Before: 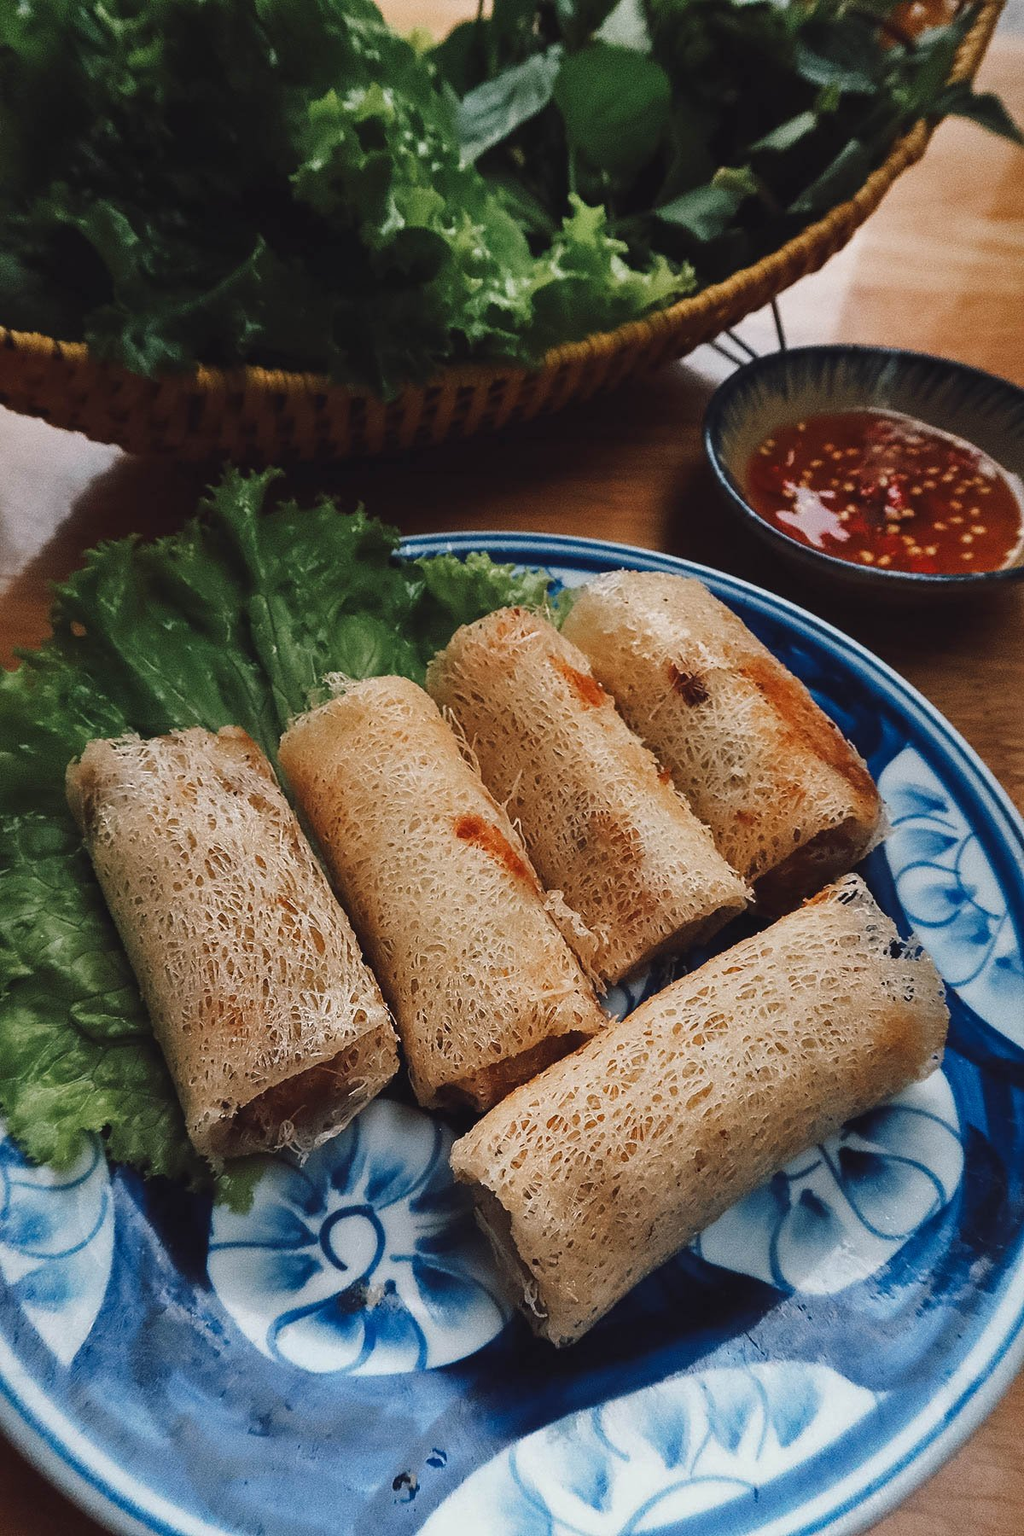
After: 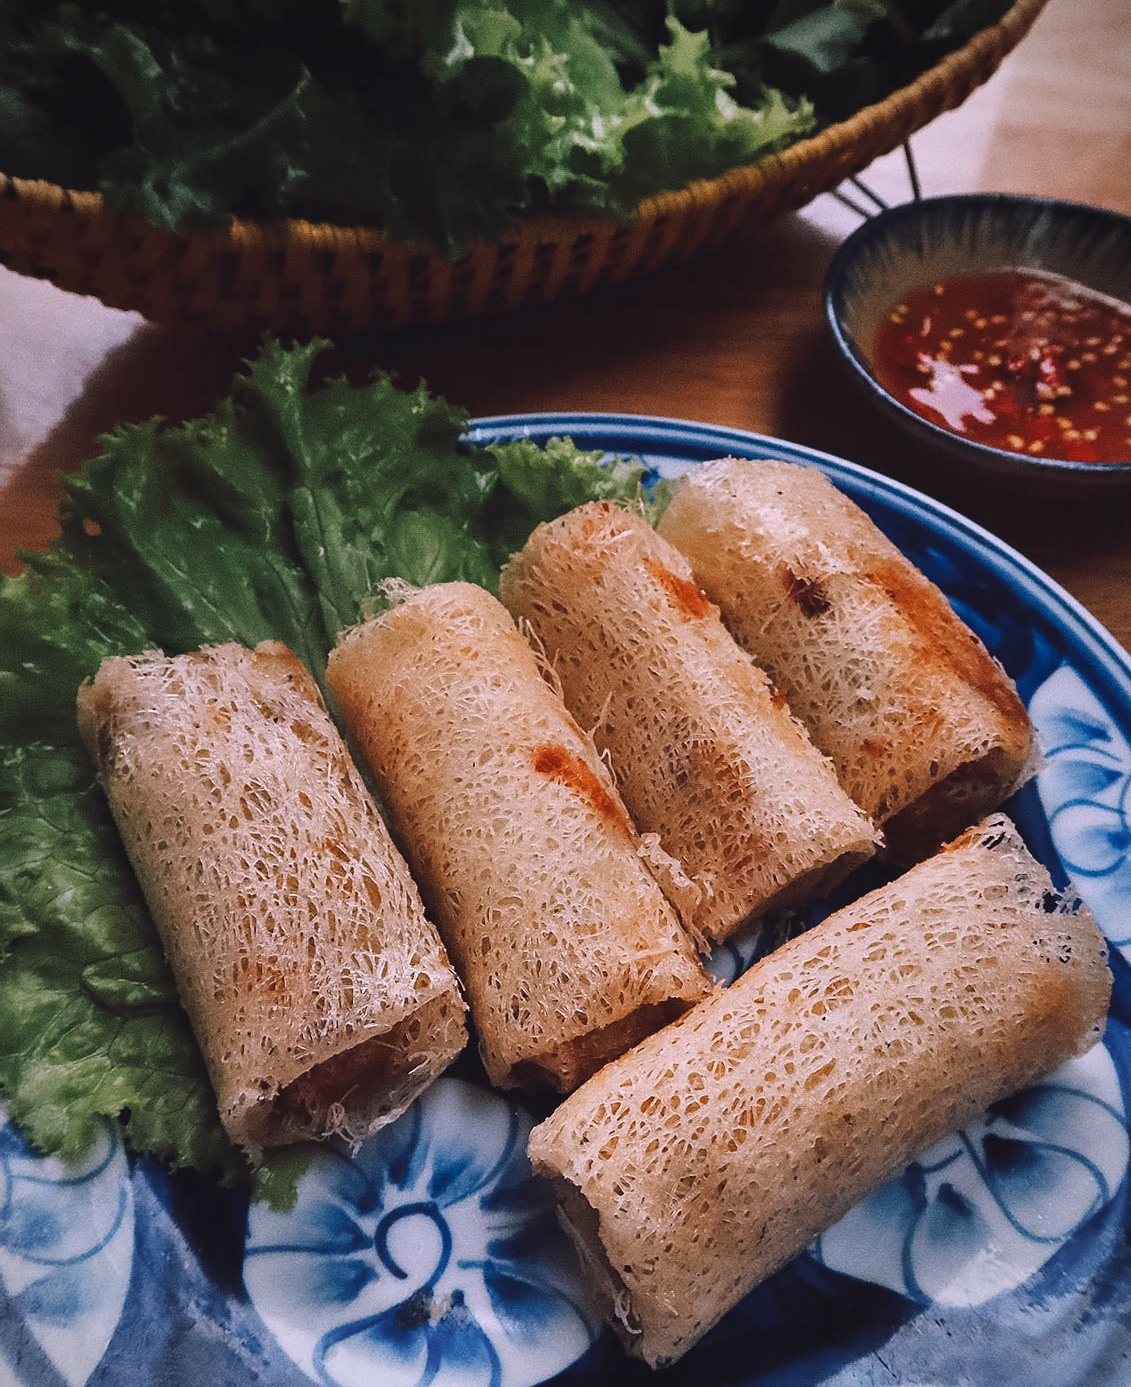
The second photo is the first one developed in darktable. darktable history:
crop and rotate: angle 0.03°, top 11.643%, right 5.651%, bottom 11.189%
white balance: red 1.066, blue 1.119
vignetting: fall-off radius 60.92%
